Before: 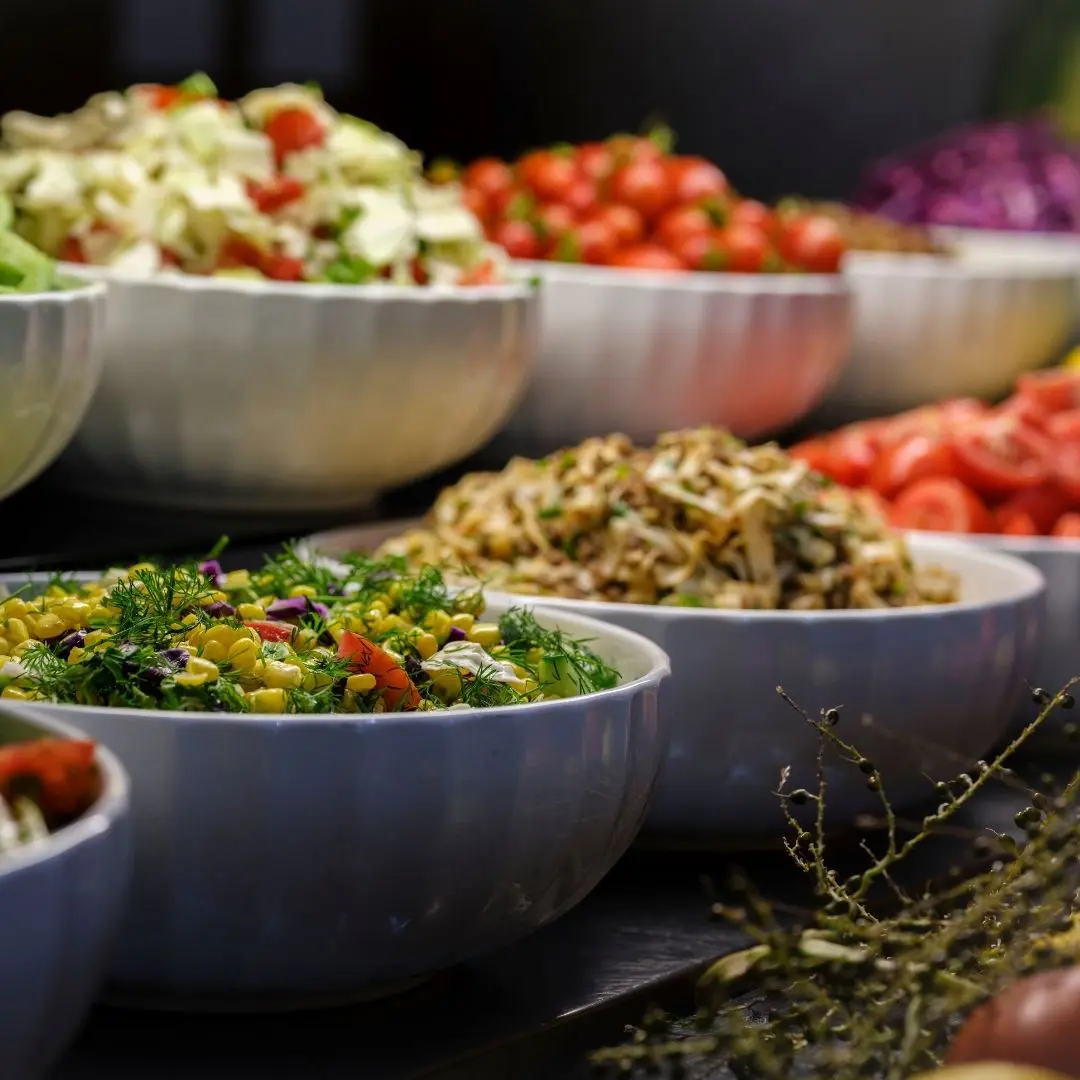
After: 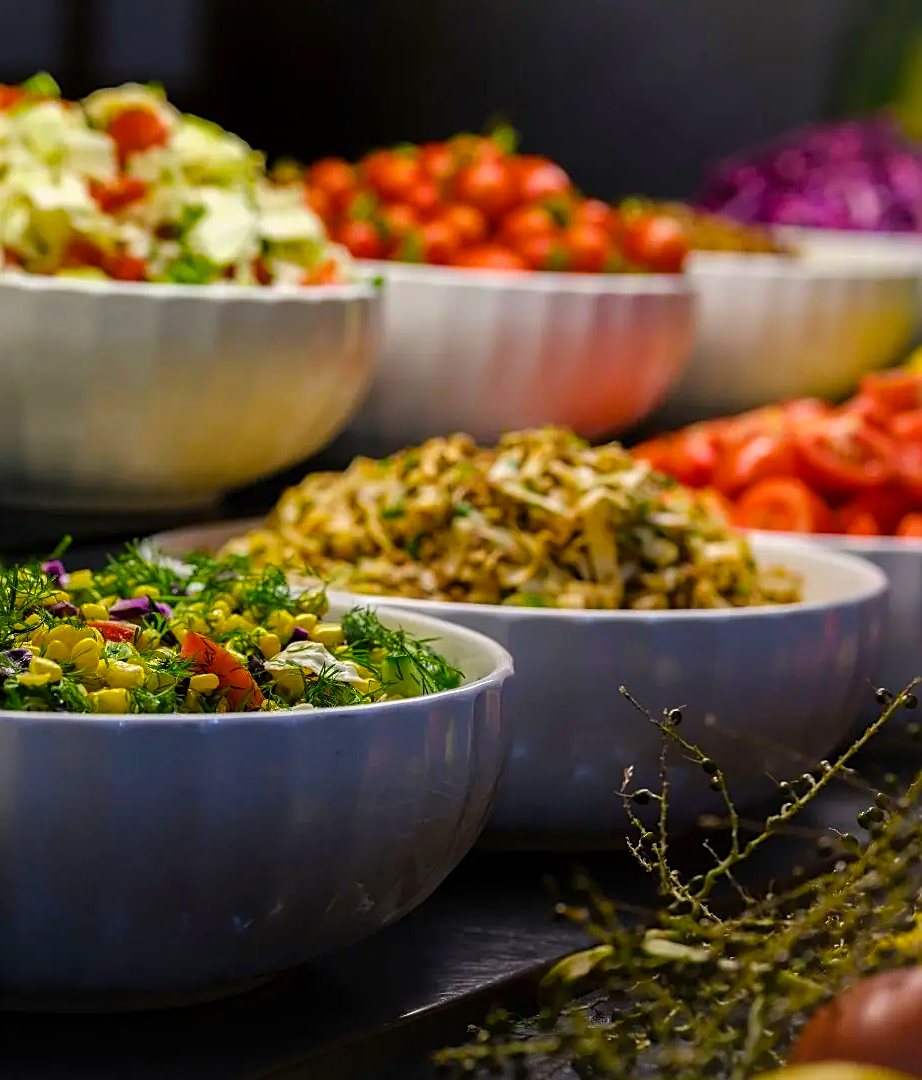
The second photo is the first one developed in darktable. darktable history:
shadows and highlights: shadows 4.1, highlights -17.6, soften with gaussian
crop and rotate: left 14.584%
sharpen: on, module defaults
color balance rgb: perceptual saturation grading › global saturation 30%, global vibrance 20%
